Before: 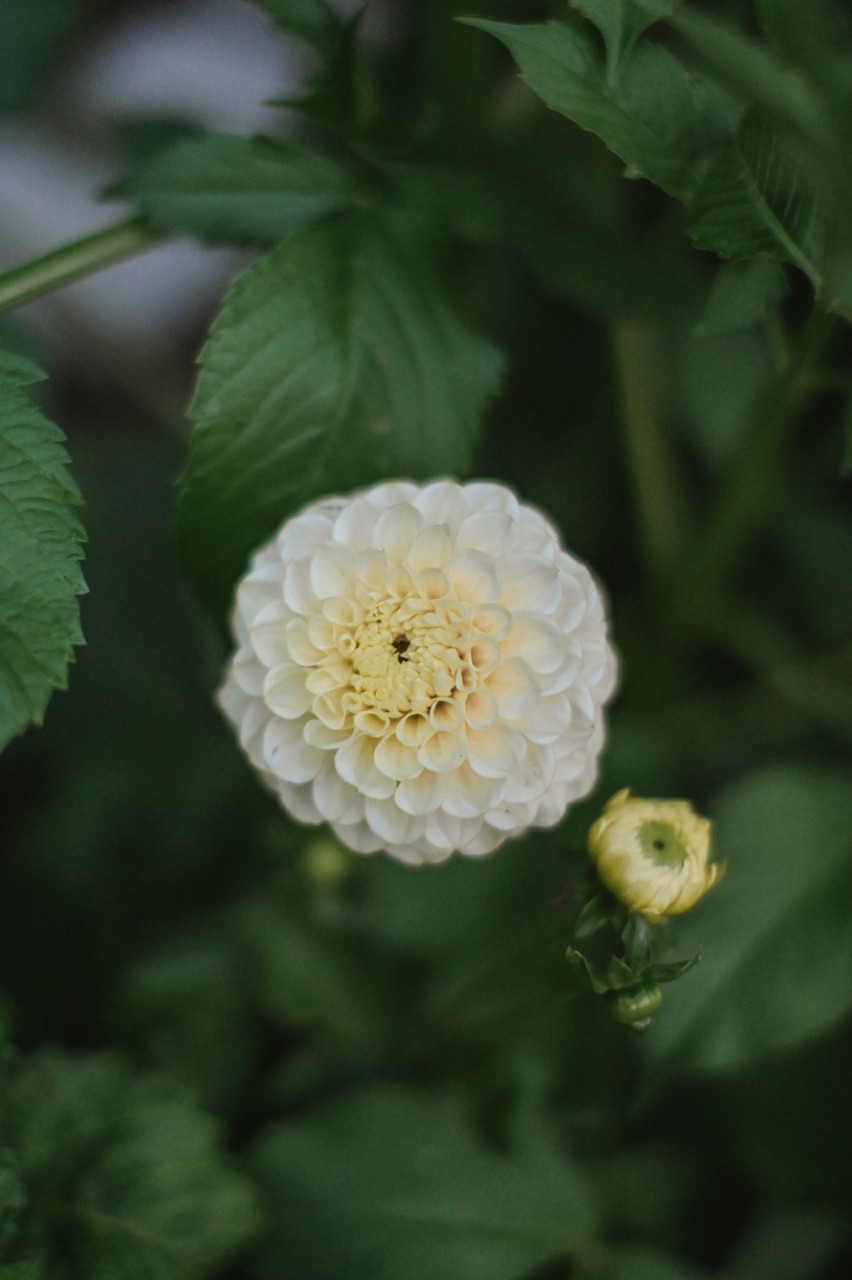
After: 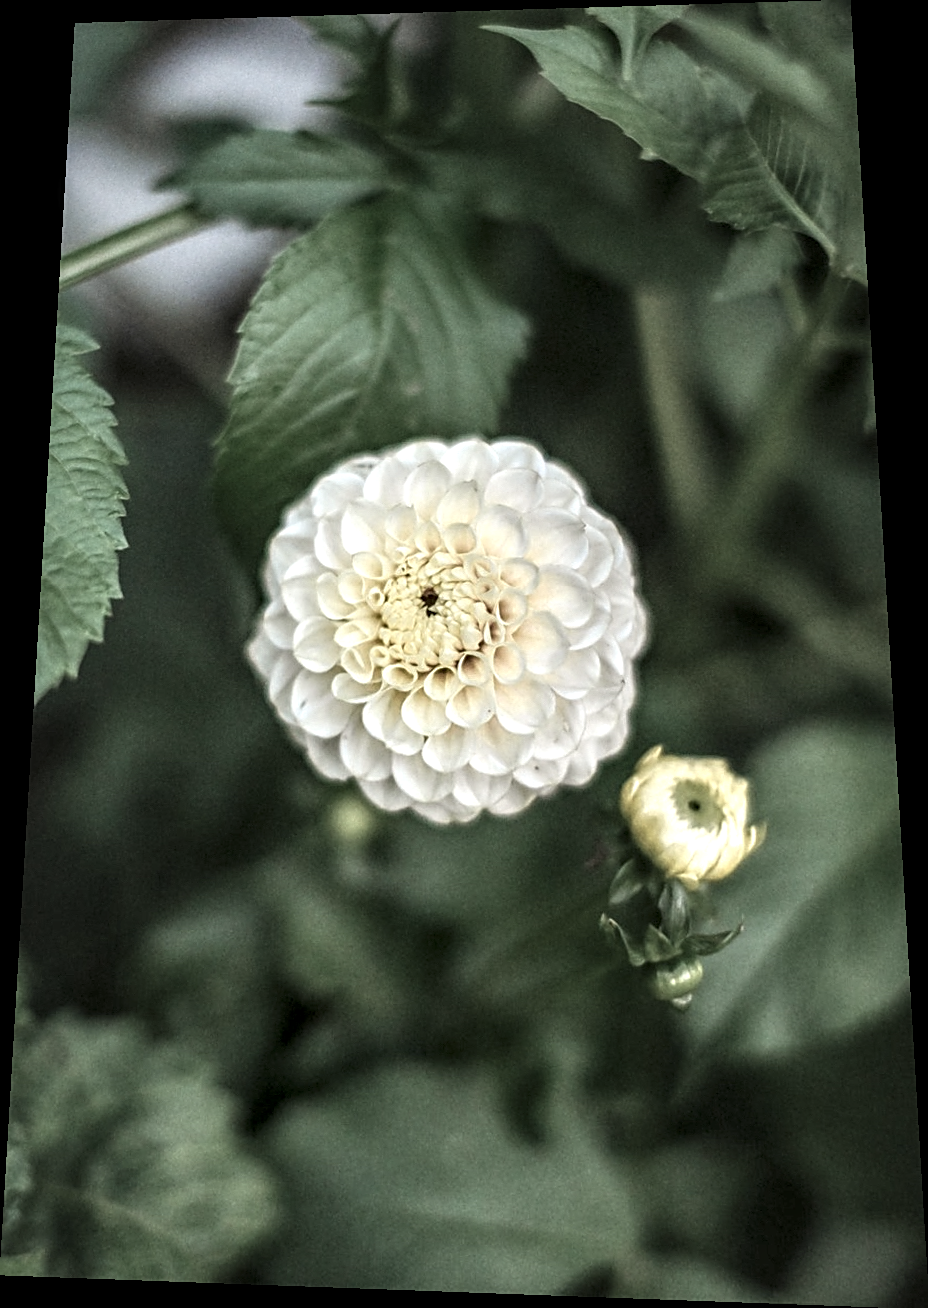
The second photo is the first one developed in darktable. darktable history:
rotate and perspective: rotation 0.128°, lens shift (vertical) -0.181, lens shift (horizontal) -0.044, shear 0.001, automatic cropping off
sharpen: on, module defaults
exposure: exposure 0.77 EV, compensate highlight preservation false
color correction: saturation 0.57
local contrast: highlights 19%, detail 186%
